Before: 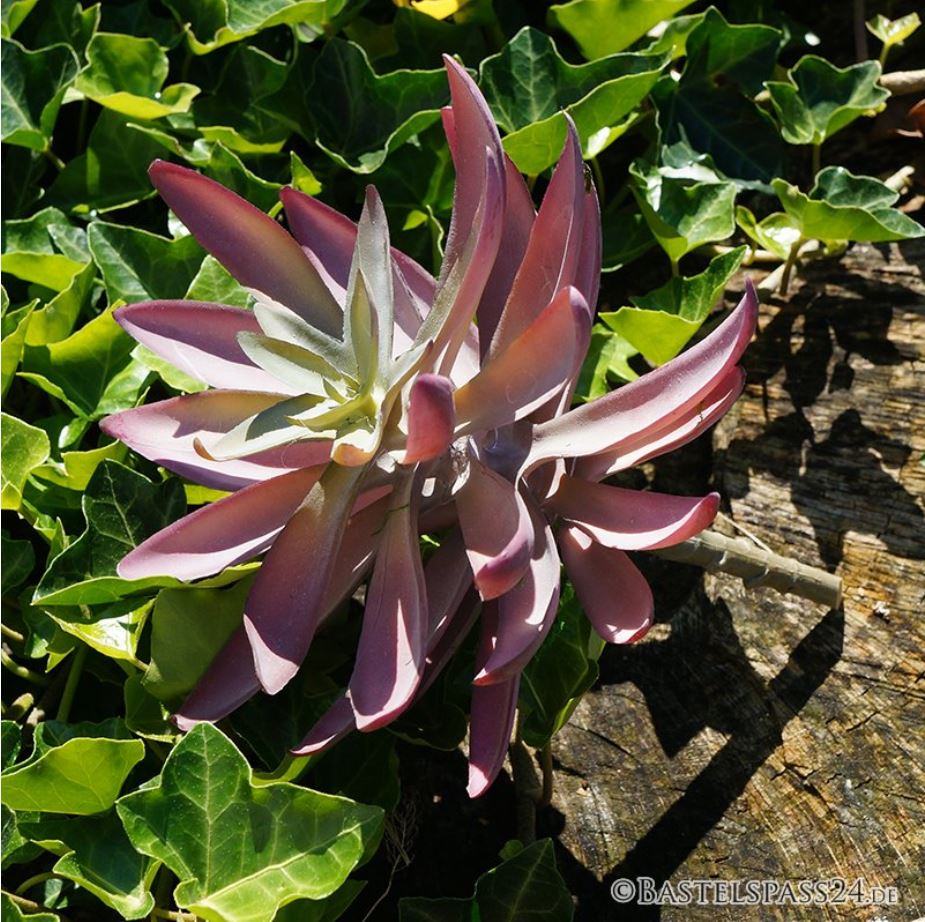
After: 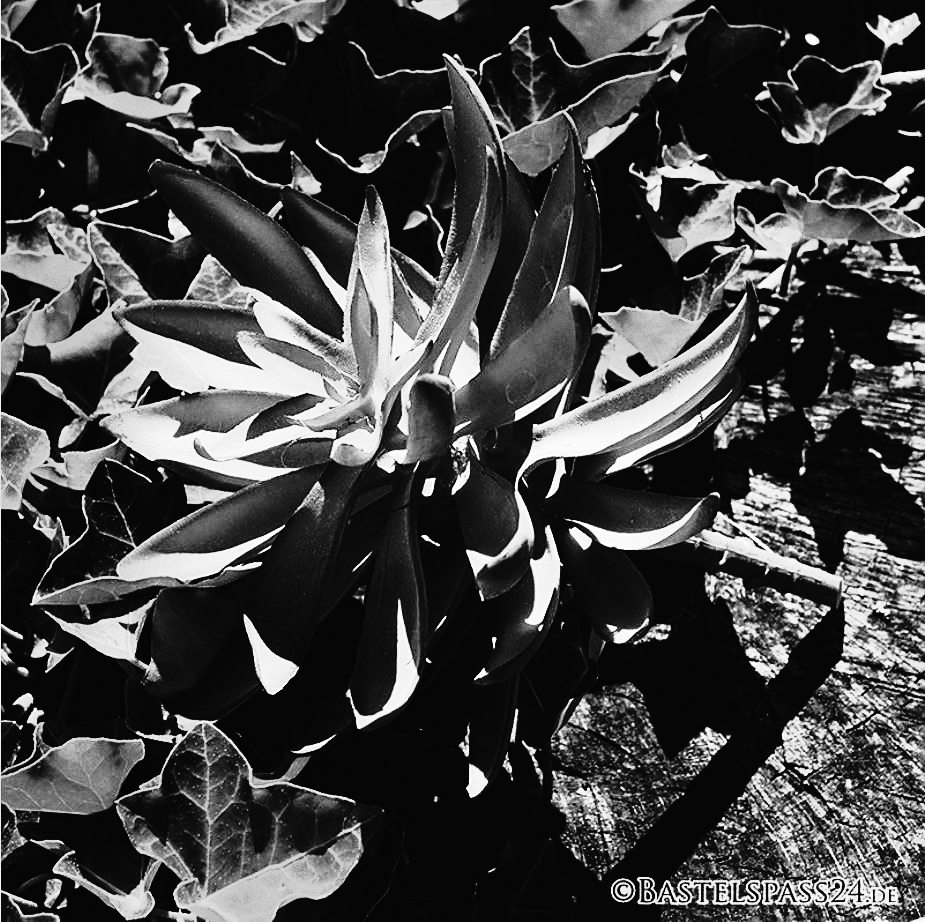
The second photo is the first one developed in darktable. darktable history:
sharpen: on, module defaults
tone curve: curves: ch0 [(0, 0.015) (0.091, 0.055) (0.184, 0.159) (0.304, 0.382) (0.492, 0.579) (0.628, 0.755) (0.832, 0.932) (0.984, 0.963)]; ch1 [(0, 0) (0.34, 0.235) (0.493, 0.5) (0.554, 0.56) (0.764, 0.815) (1, 1)]; ch2 [(0, 0) (0.44, 0.458) (0.476, 0.477) (0.542, 0.586) (0.674, 0.724) (1, 1)], color space Lab, independent channels, preserve colors none
contrast brightness saturation: contrast 0.24, brightness -0.24, saturation 0.14
haze removal: strength -0.05
color balance rgb: shadows lift › luminance -20%, power › hue 72.24°, highlights gain › luminance 15%, global offset › hue 171.6°, perceptual saturation grading › global saturation 14.09%, perceptual saturation grading › highlights -25%, perceptual saturation grading › shadows 25%, global vibrance 25%, contrast 10%
monochrome: a 16.06, b 15.48, size 1
grain: coarseness 0.09 ISO
